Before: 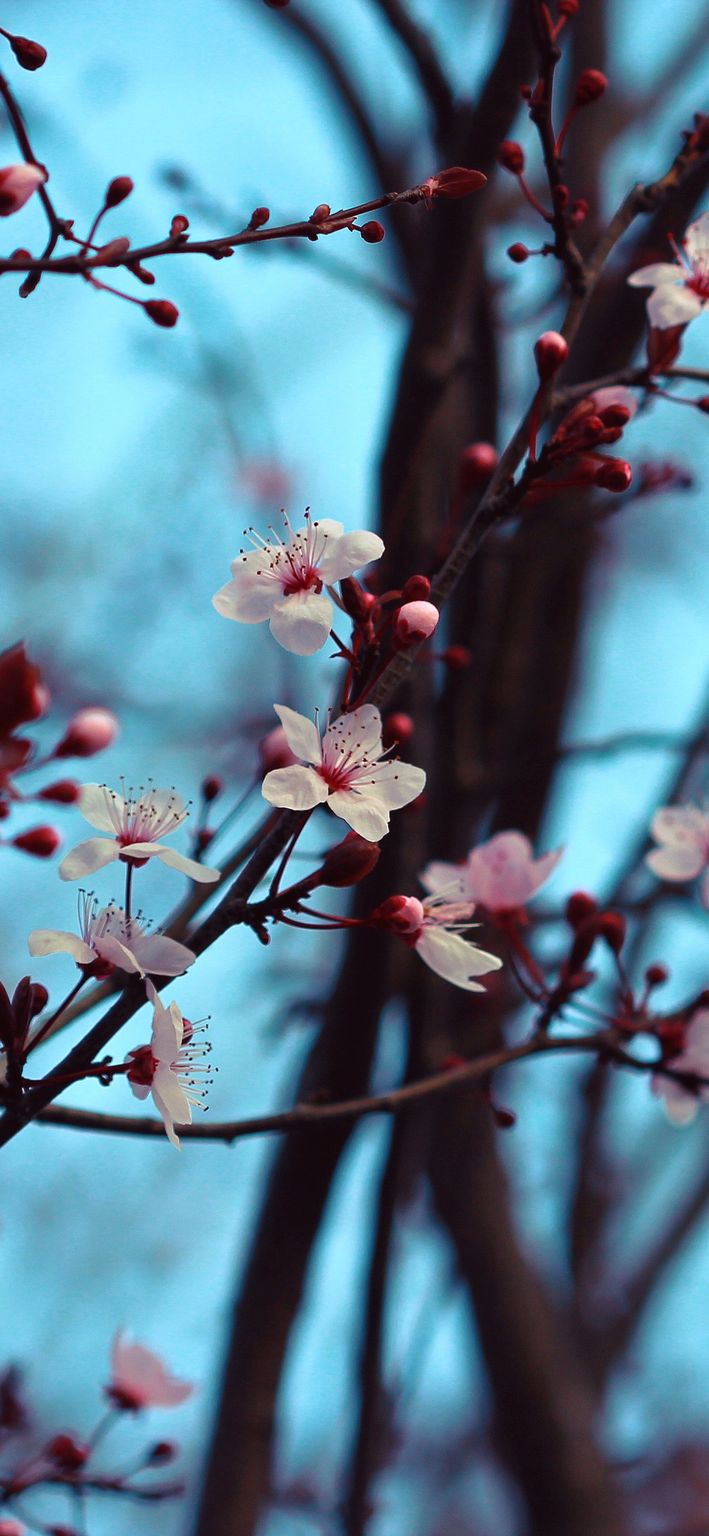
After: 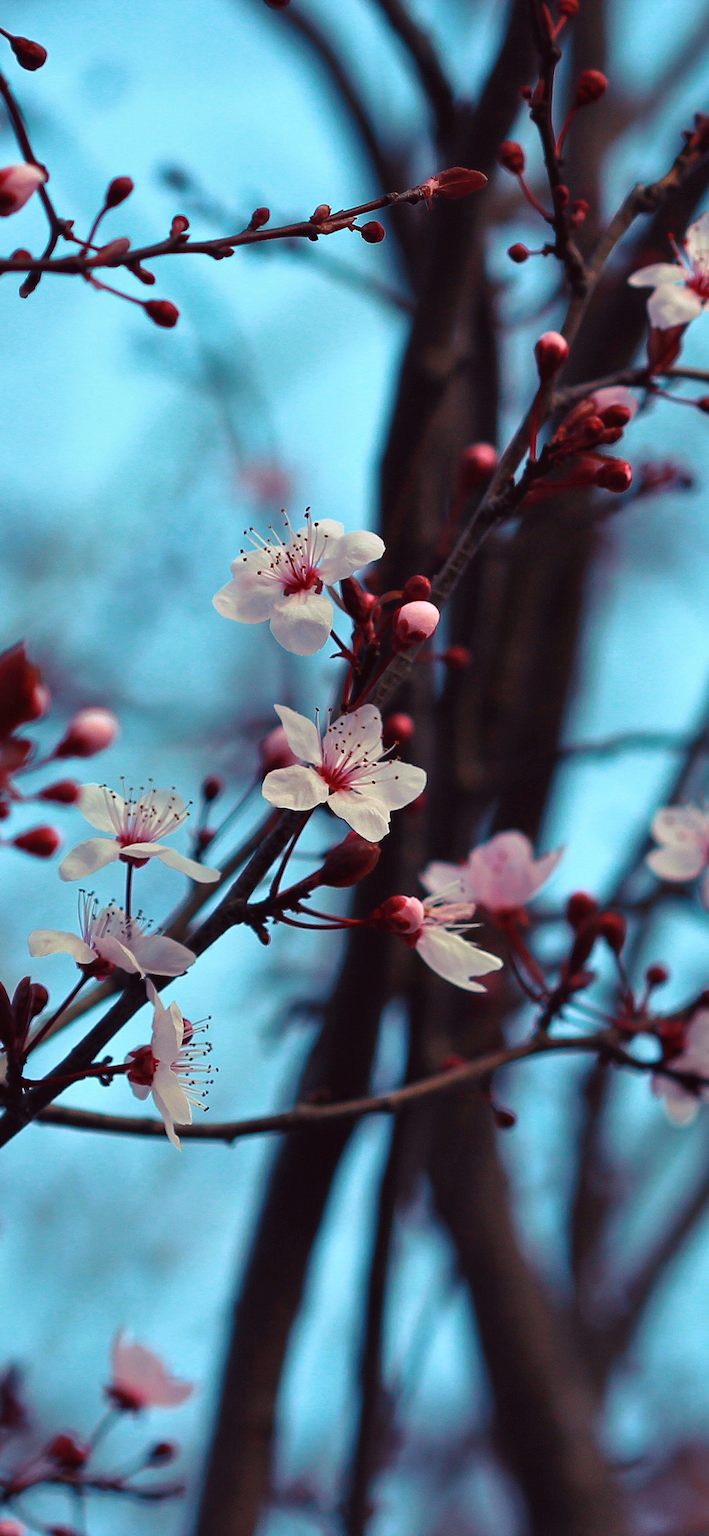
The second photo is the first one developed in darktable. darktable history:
shadows and highlights: shadows 37.78, highlights -26.96, soften with gaussian
